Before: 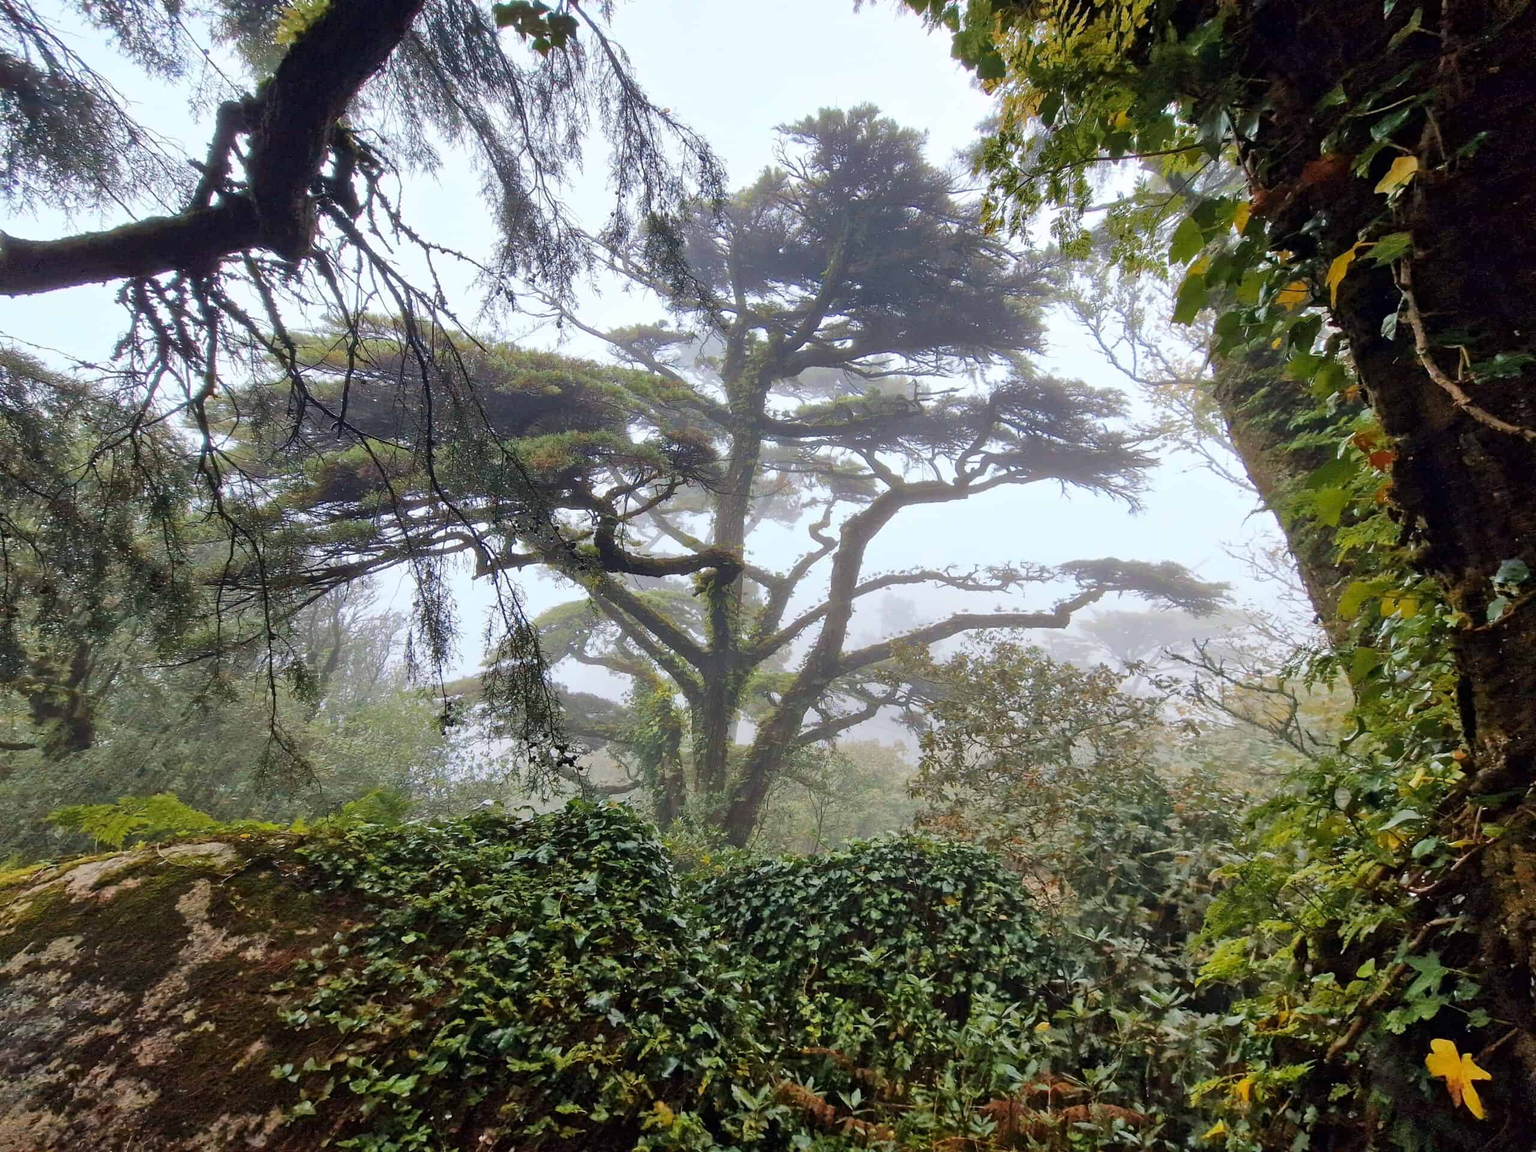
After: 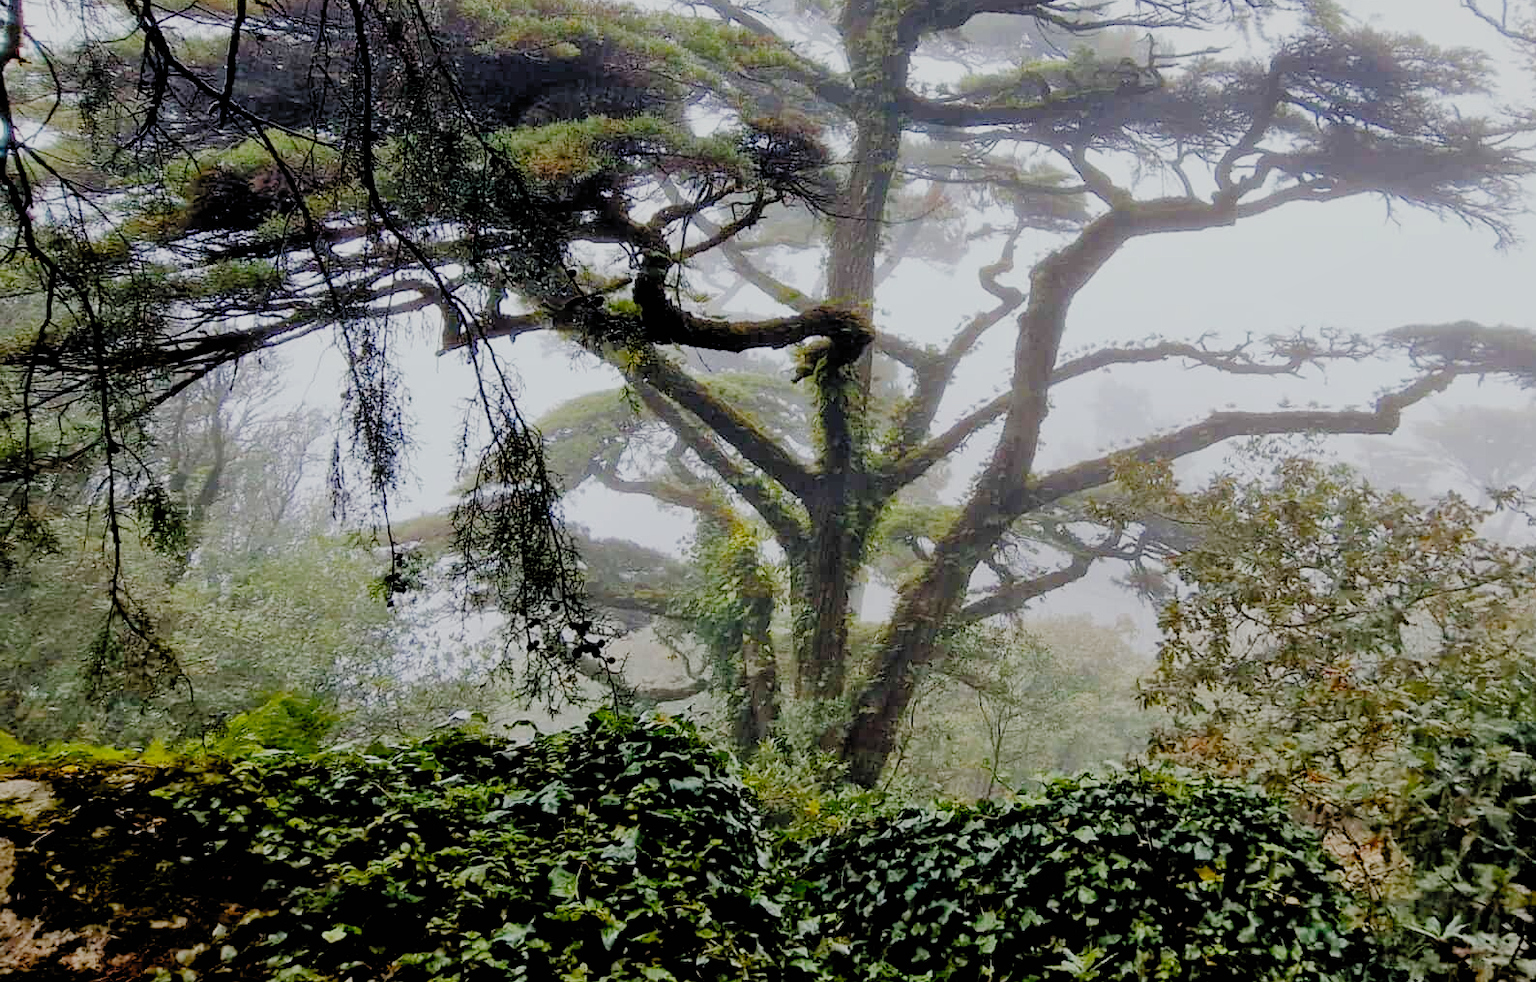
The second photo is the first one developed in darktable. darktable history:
filmic rgb: black relative exposure -2.79 EV, white relative exposure 4.56 EV, hardness 1.77, contrast 1.256, add noise in highlights 0.001, preserve chrominance no, color science v3 (2019), use custom middle-gray values true, contrast in highlights soft
crop: left 13.132%, top 31.188%, right 24.808%, bottom 15.879%
shadows and highlights: shadows 25.34, highlights -24.78
